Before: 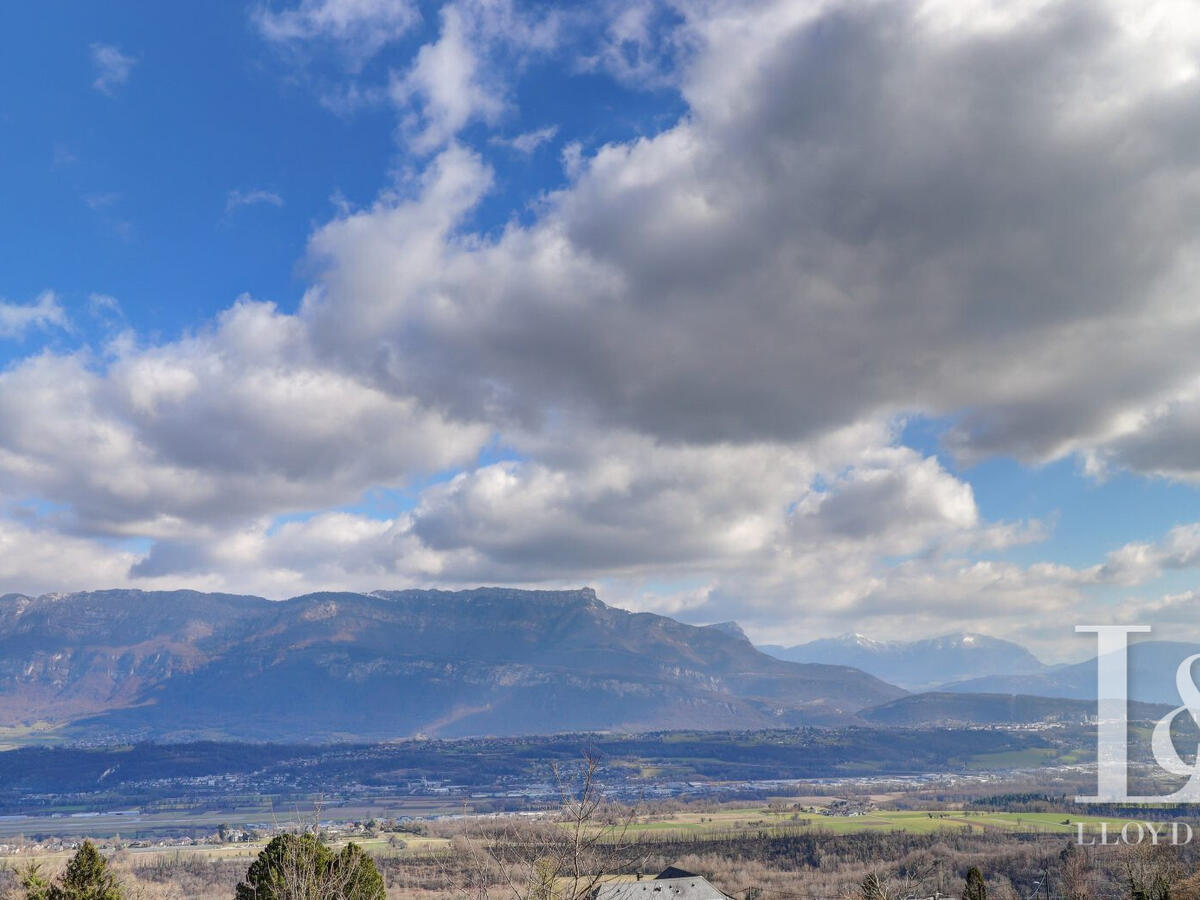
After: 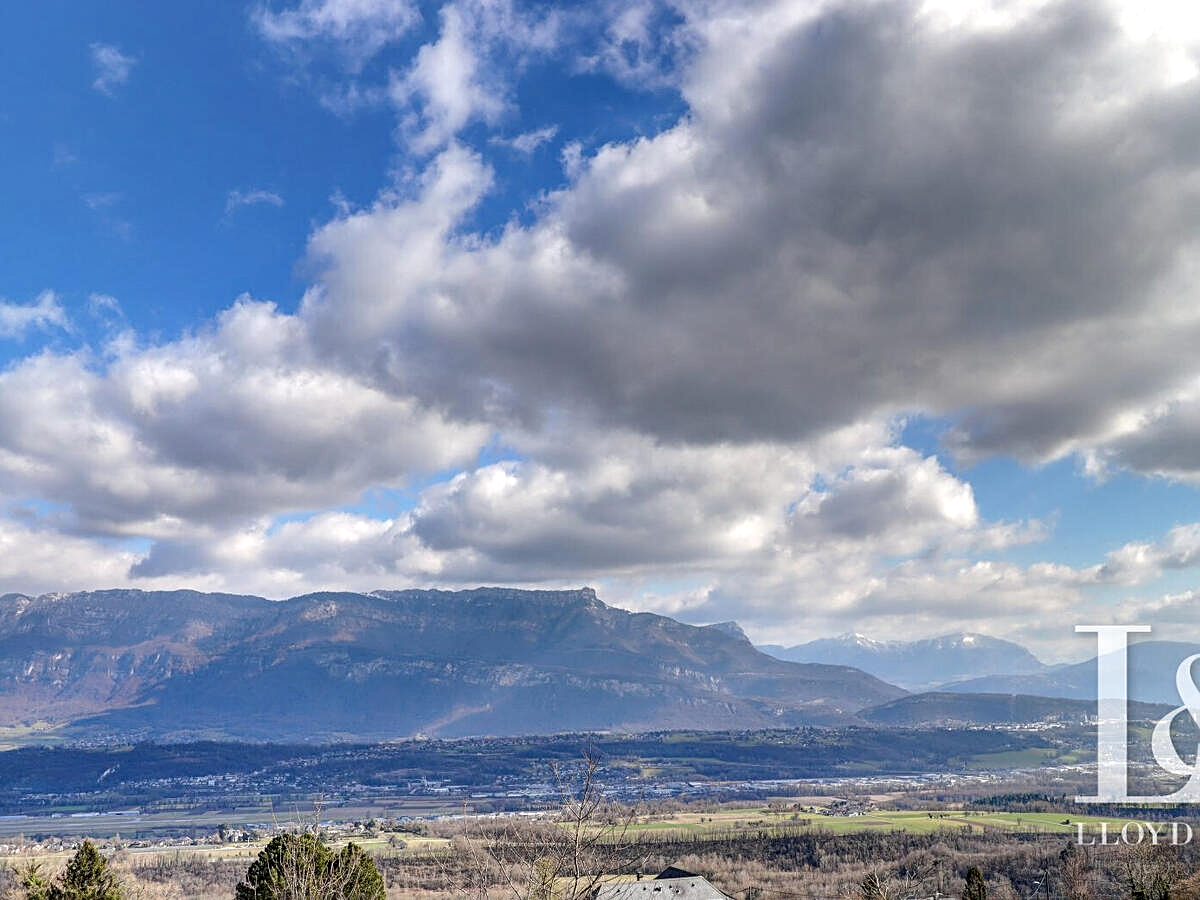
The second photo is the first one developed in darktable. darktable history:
sharpen: on, module defaults
local contrast: highlights 123%, shadows 126%, detail 140%, midtone range 0.254
exposure: exposure 0.078 EV, compensate highlight preservation false
